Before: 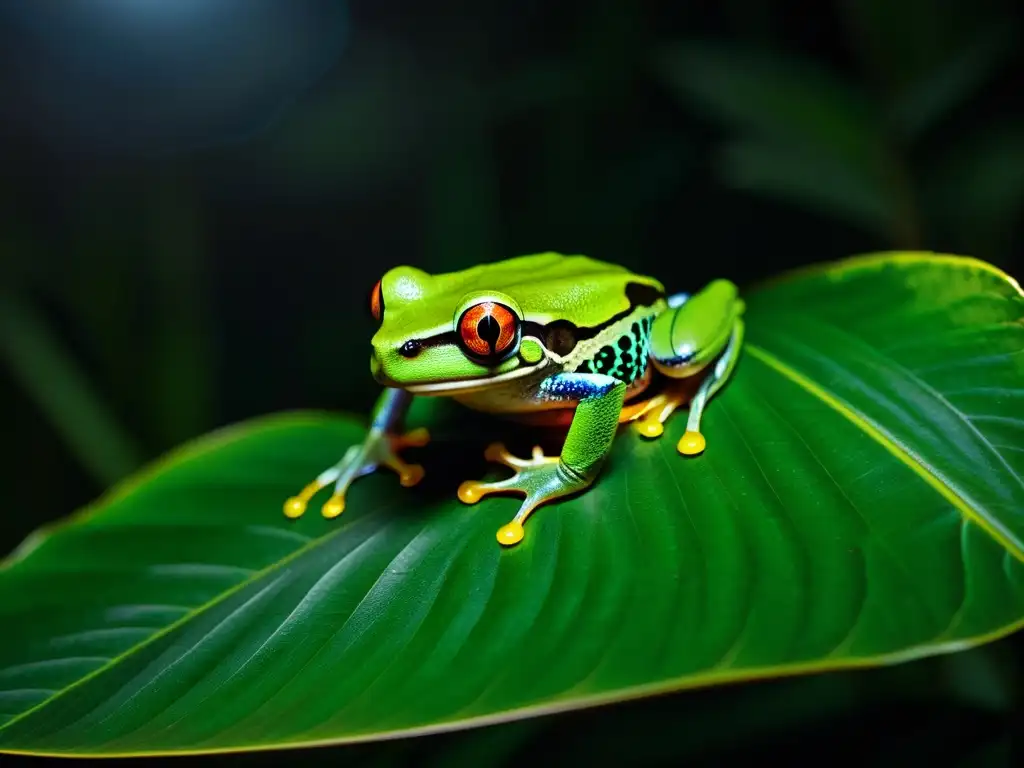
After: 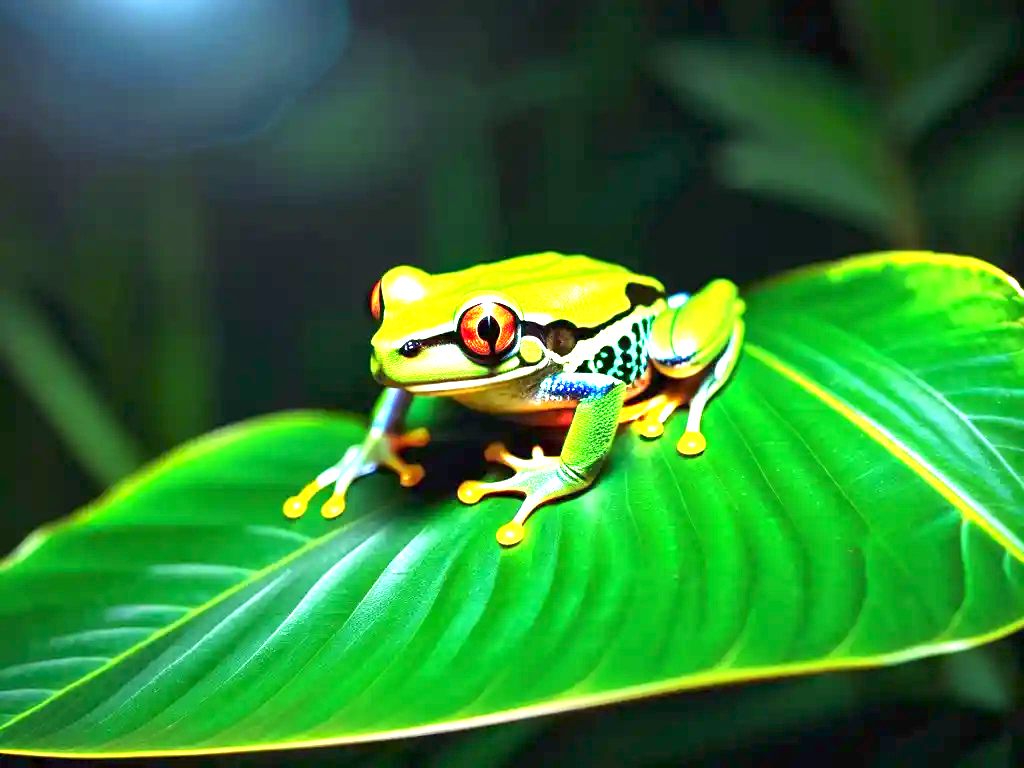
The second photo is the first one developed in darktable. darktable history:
exposure: exposure 2.267 EV, compensate highlight preservation false
